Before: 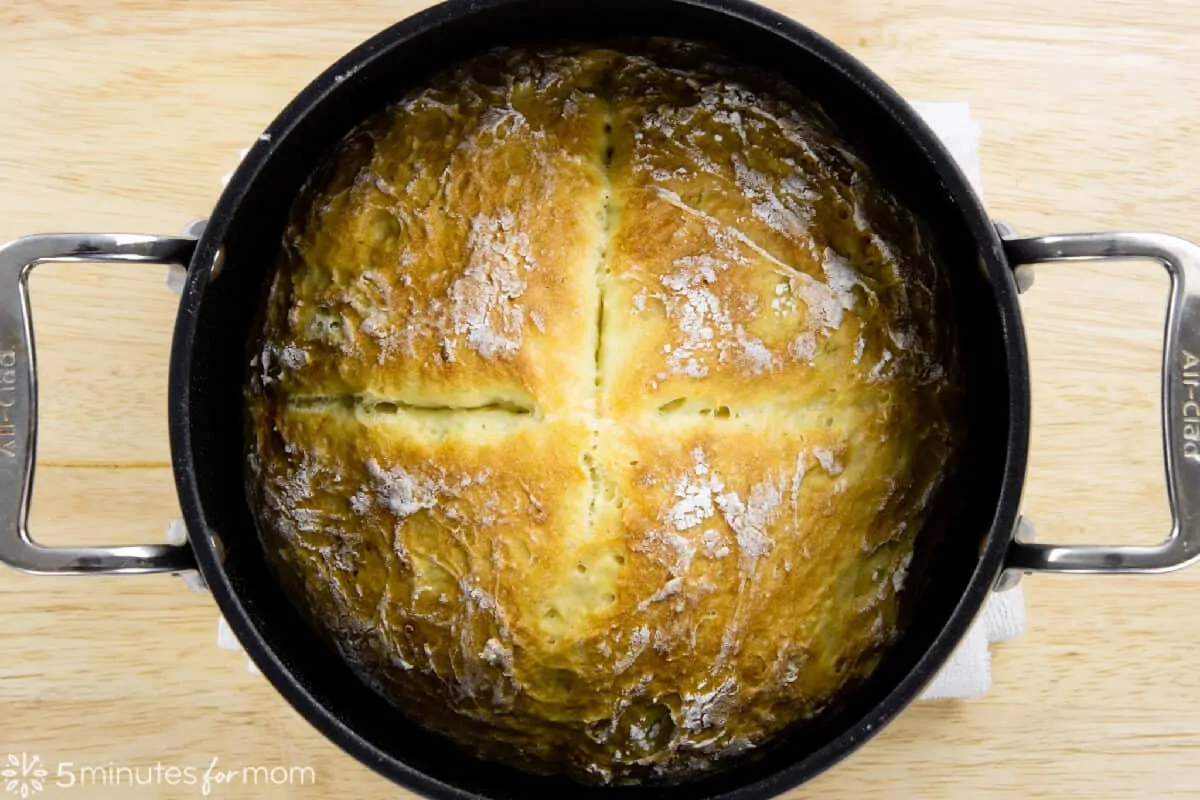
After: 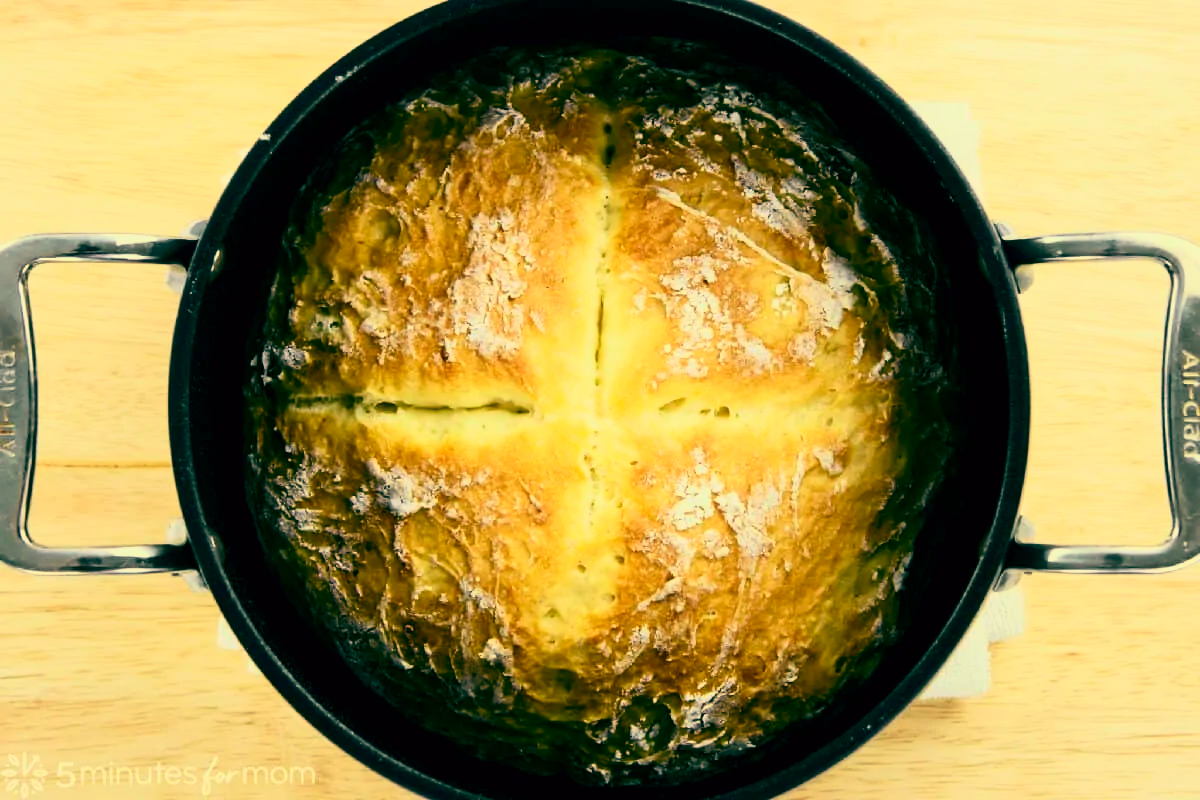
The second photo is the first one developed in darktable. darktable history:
tone curve: curves: ch0 [(0, 0.001) (0.139, 0.096) (0.311, 0.278) (0.495, 0.531) (0.718, 0.816) (0.841, 0.909) (1, 0.967)]; ch1 [(0, 0) (0.272, 0.249) (0.388, 0.385) (0.469, 0.456) (0.495, 0.497) (0.538, 0.554) (0.578, 0.605) (0.707, 0.778) (1, 1)]; ch2 [(0, 0) (0.125, 0.089) (0.353, 0.329) (0.443, 0.408) (0.502, 0.499) (0.557, 0.542) (0.608, 0.635) (1, 1)], color space Lab, independent channels, preserve colors none
color balance: mode lift, gamma, gain (sRGB), lift [1, 0.69, 1, 1], gamma [1, 1.482, 1, 1], gain [1, 1, 1, 0.802]
